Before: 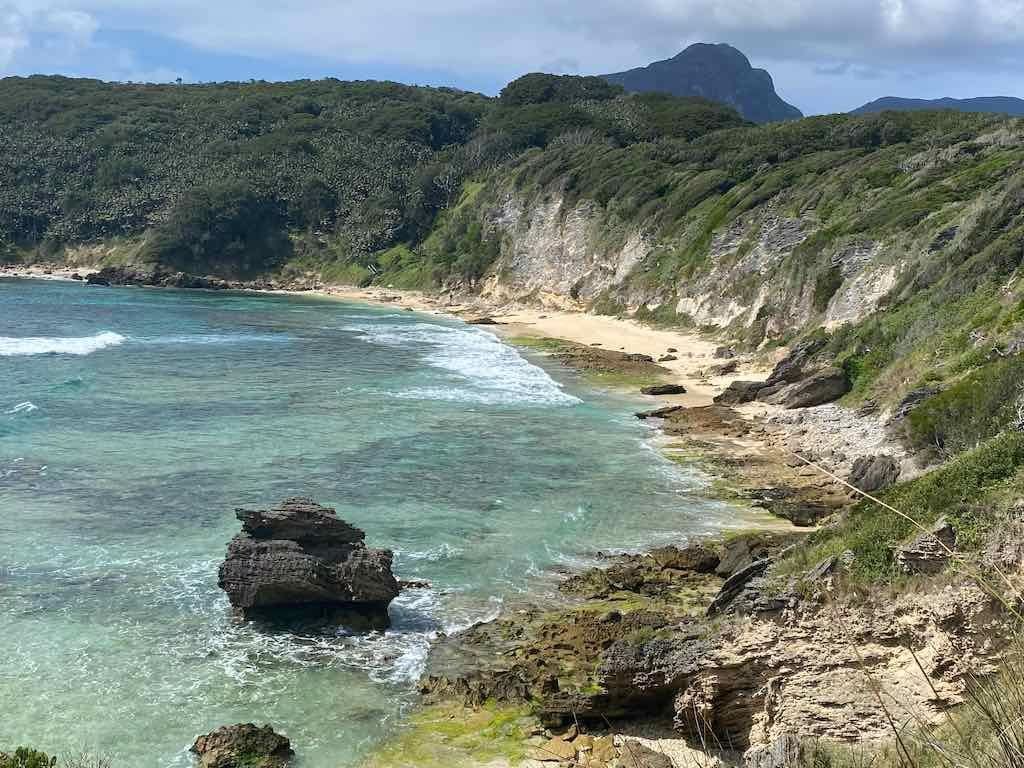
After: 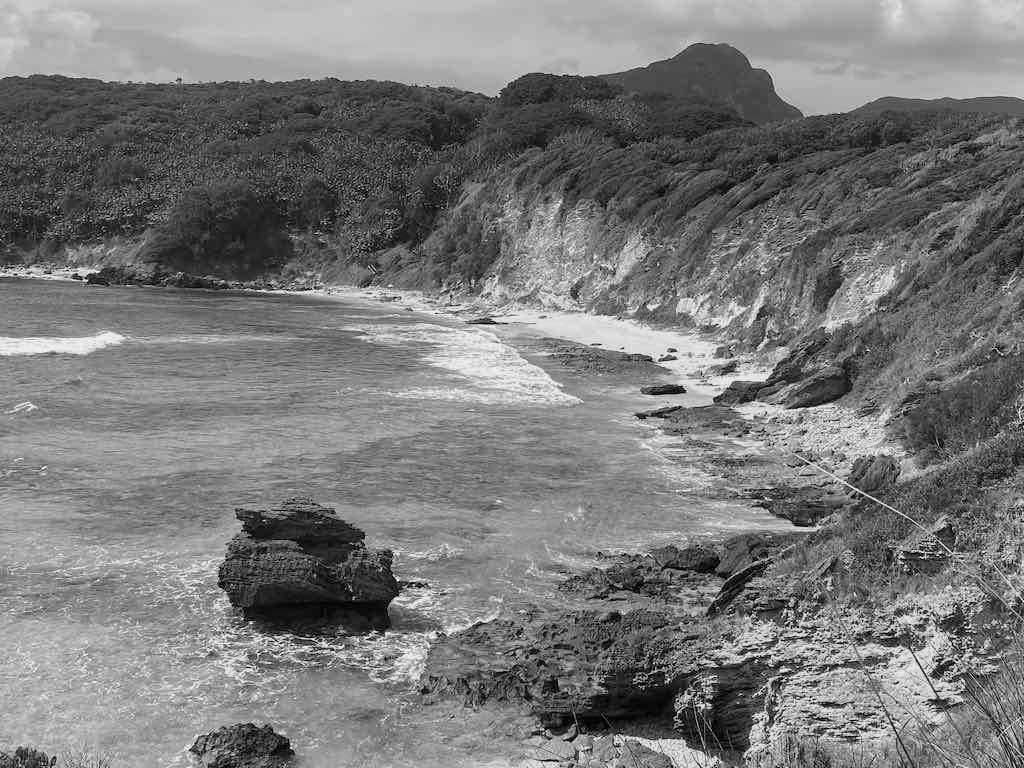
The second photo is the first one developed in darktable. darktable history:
monochrome: a 14.95, b -89.96
color balance rgb: perceptual saturation grading › global saturation 20%, perceptual saturation grading › highlights -25%, perceptual saturation grading › shadows 25%
